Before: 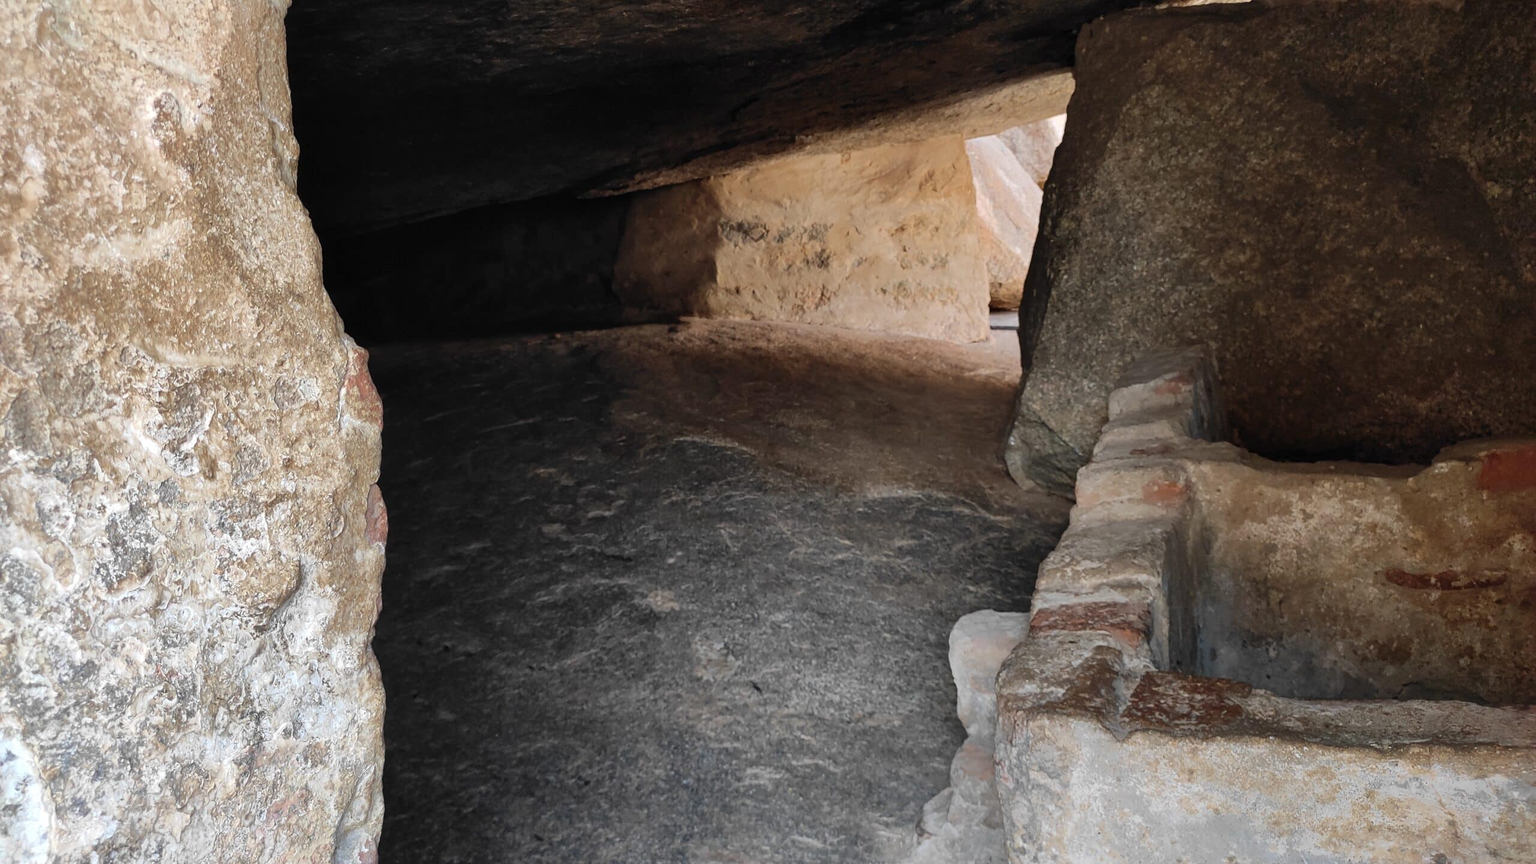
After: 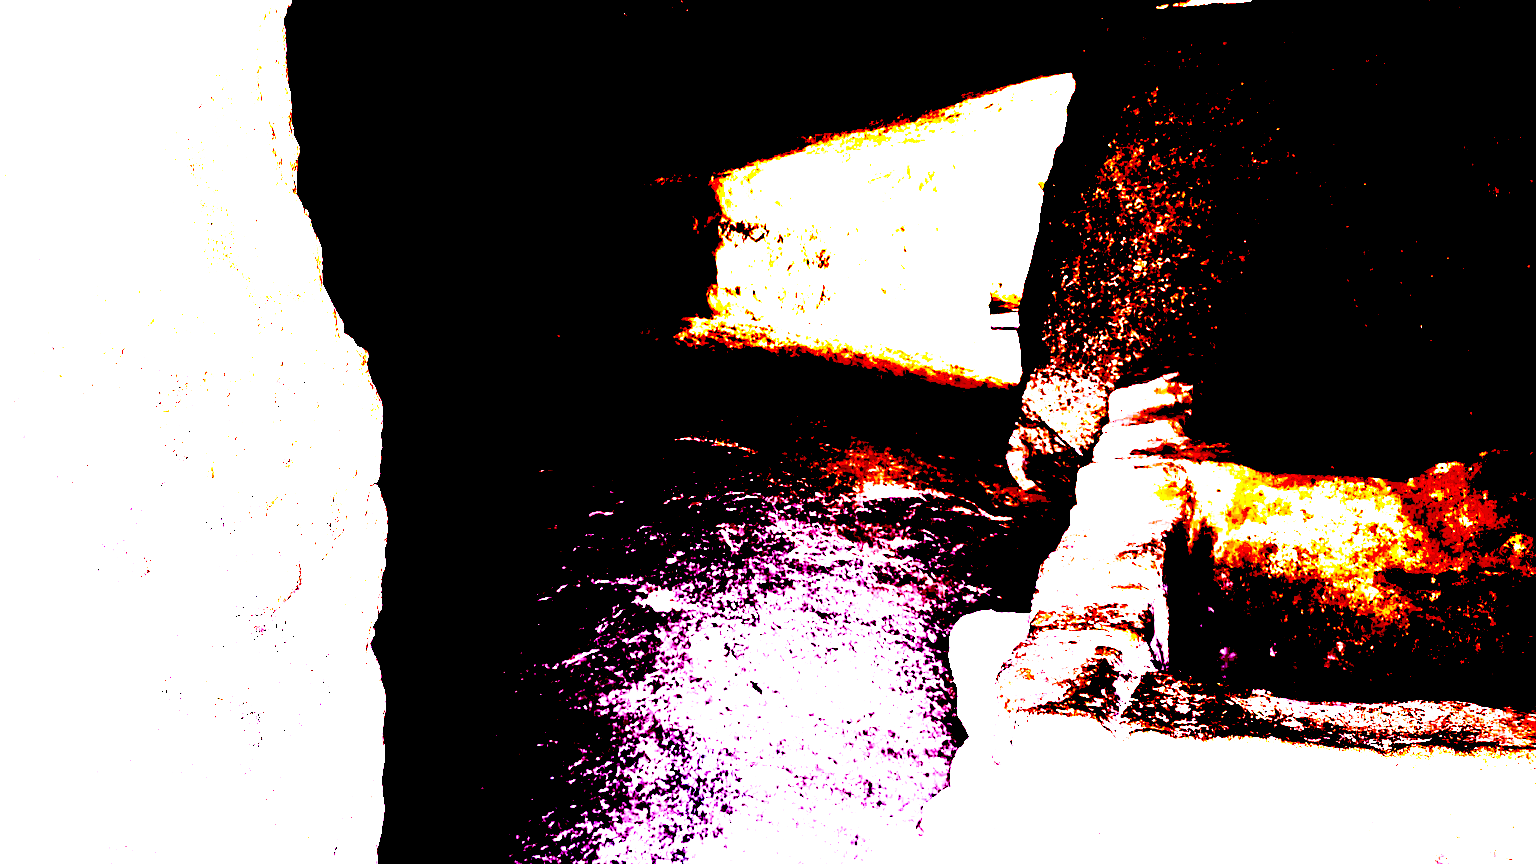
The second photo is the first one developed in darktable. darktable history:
color correction: highlights a* -12.64, highlights b* -18.1, saturation 0.7
exposure: black level correction 0.1, exposure 3 EV, compensate highlight preservation false
white balance: red 1.188, blue 1.11
